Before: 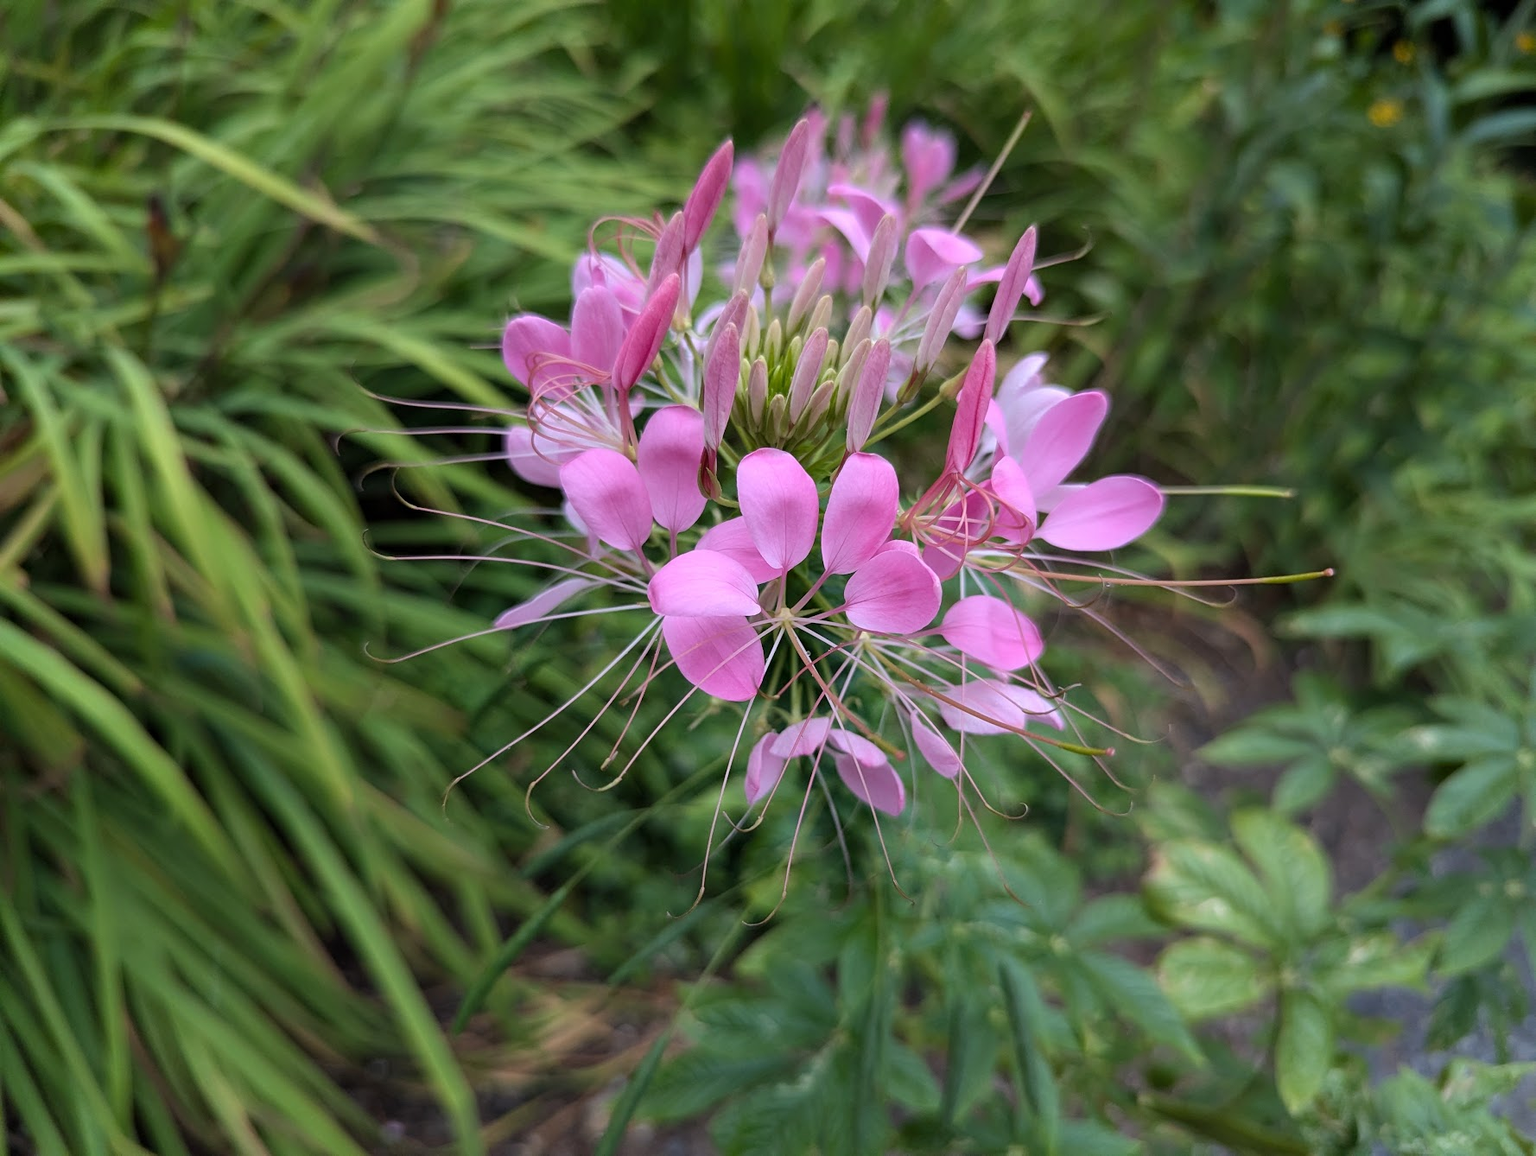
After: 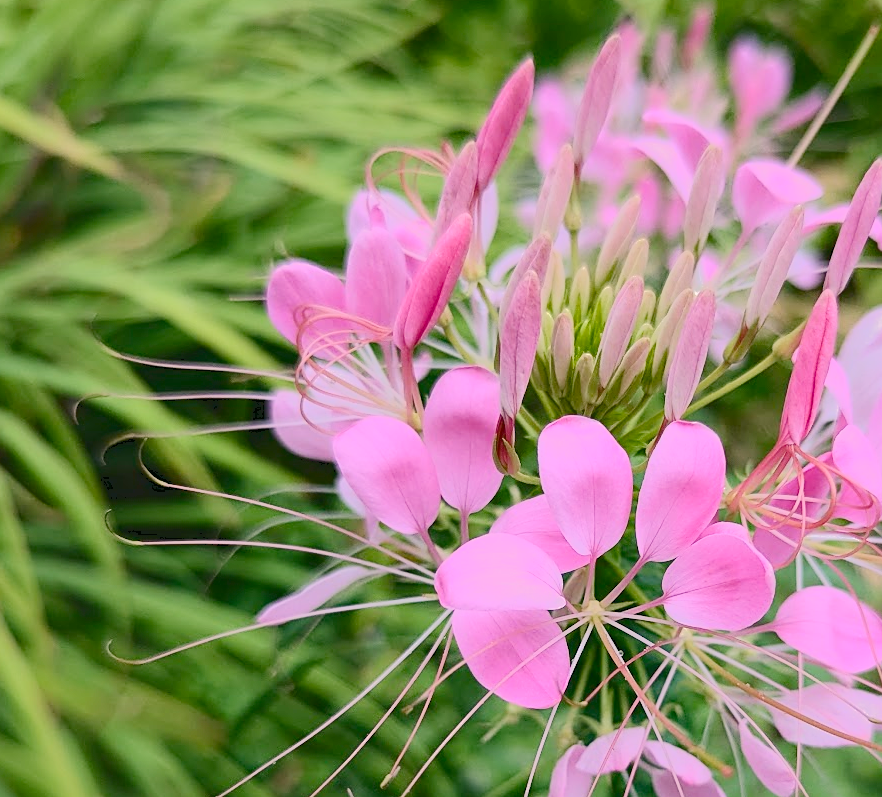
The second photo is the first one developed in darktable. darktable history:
color balance rgb: perceptual saturation grading › global saturation 15.552%, perceptual saturation grading › highlights -19.595%, perceptual saturation grading › shadows 19.752%, contrast -20.239%
color correction: highlights a* 4.36, highlights b* 4.95, shadows a* -8.04, shadows b* 4.92
crop: left 17.76%, top 7.771%, right 32.581%, bottom 32.656%
exposure: exposure 0.665 EV, compensate highlight preservation false
sharpen: radius 1.609, amount 0.364, threshold 1.355
contrast brightness saturation: saturation -0.046
tone curve: curves: ch0 [(0, 0) (0.003, 0.108) (0.011, 0.113) (0.025, 0.113) (0.044, 0.121) (0.069, 0.132) (0.1, 0.145) (0.136, 0.158) (0.177, 0.182) (0.224, 0.215) (0.277, 0.27) (0.335, 0.341) (0.399, 0.424) (0.468, 0.528) (0.543, 0.622) (0.623, 0.721) (0.709, 0.79) (0.801, 0.846) (0.898, 0.871) (1, 1)], color space Lab, independent channels, preserve colors none
shadows and highlights: shadows -20.63, white point adjustment -1.91, highlights -34.97
